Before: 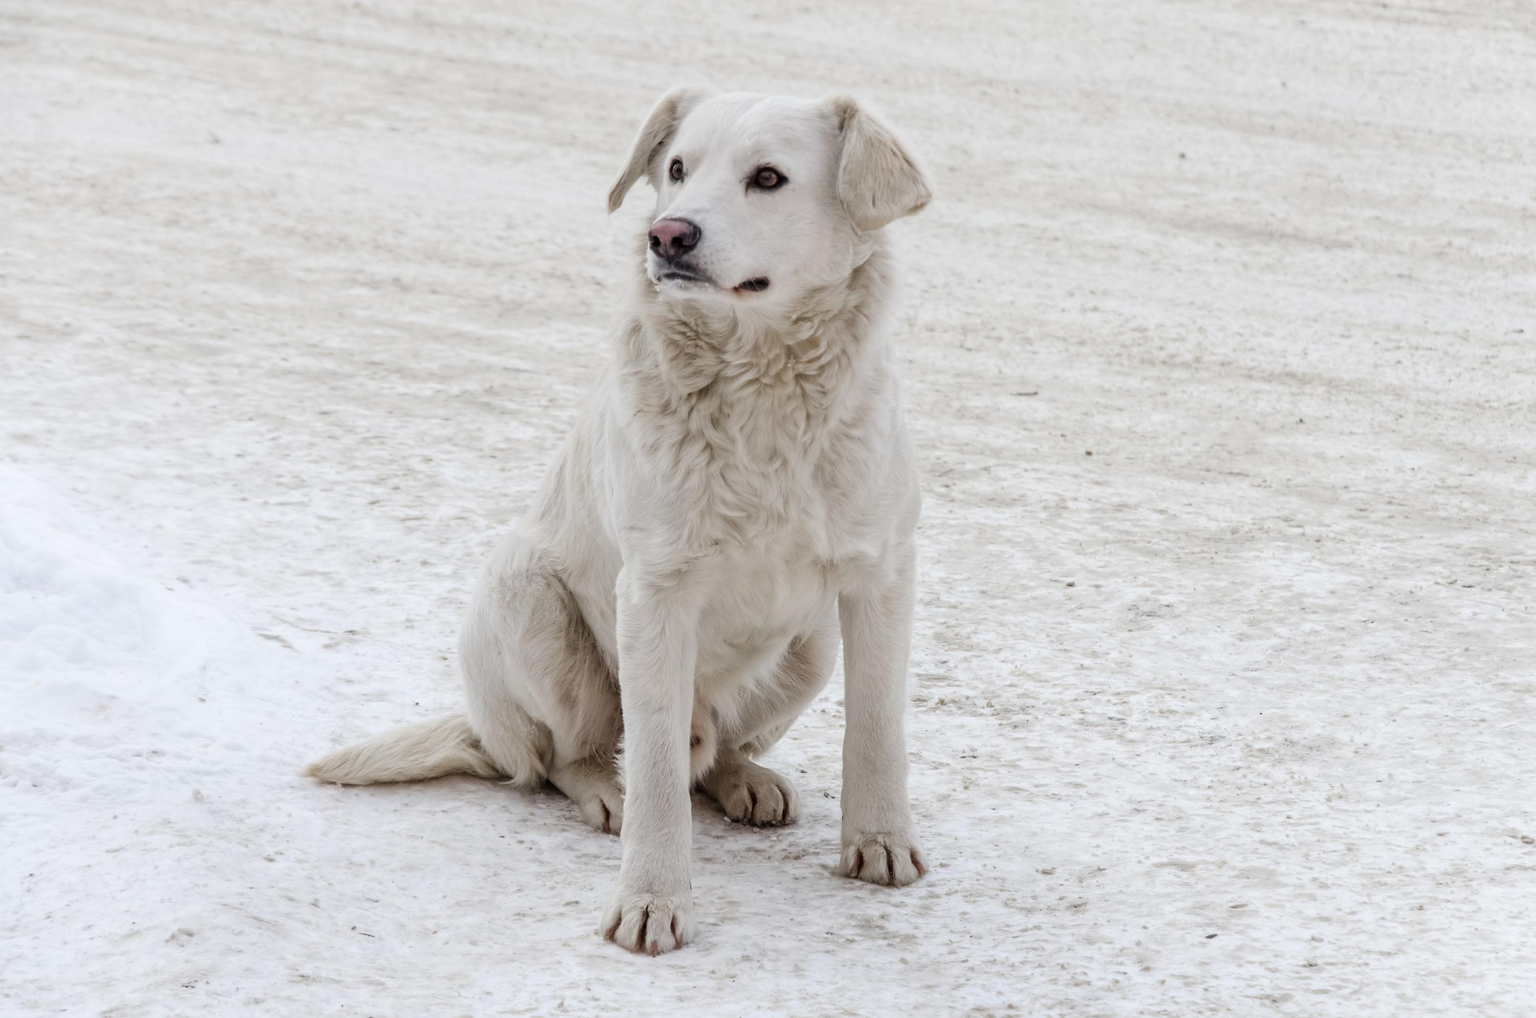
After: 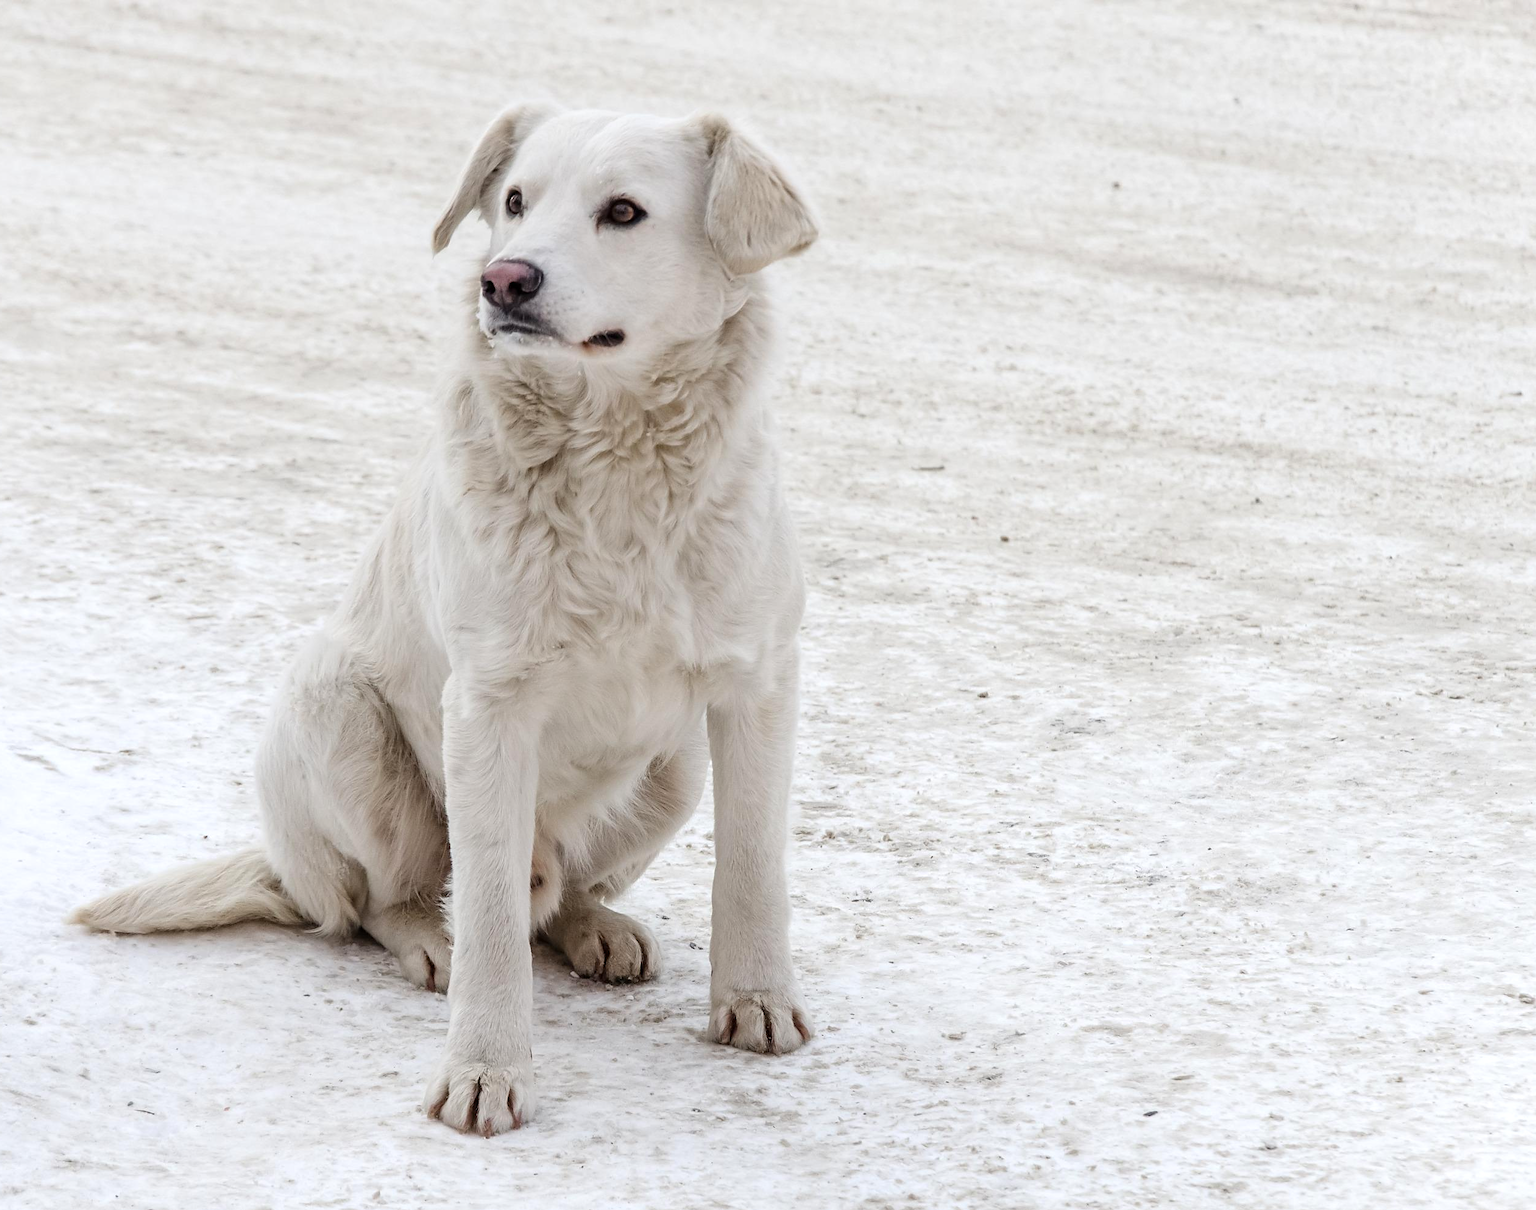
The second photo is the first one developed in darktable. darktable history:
crop: left 15.93%
sharpen: radius 1.859, amount 0.413, threshold 1.367
exposure: exposure -0.055 EV, compensate exposure bias true, compensate highlight preservation false
levels: mode automatic, white 99.93%, levels [0.044, 0.416, 0.908]
